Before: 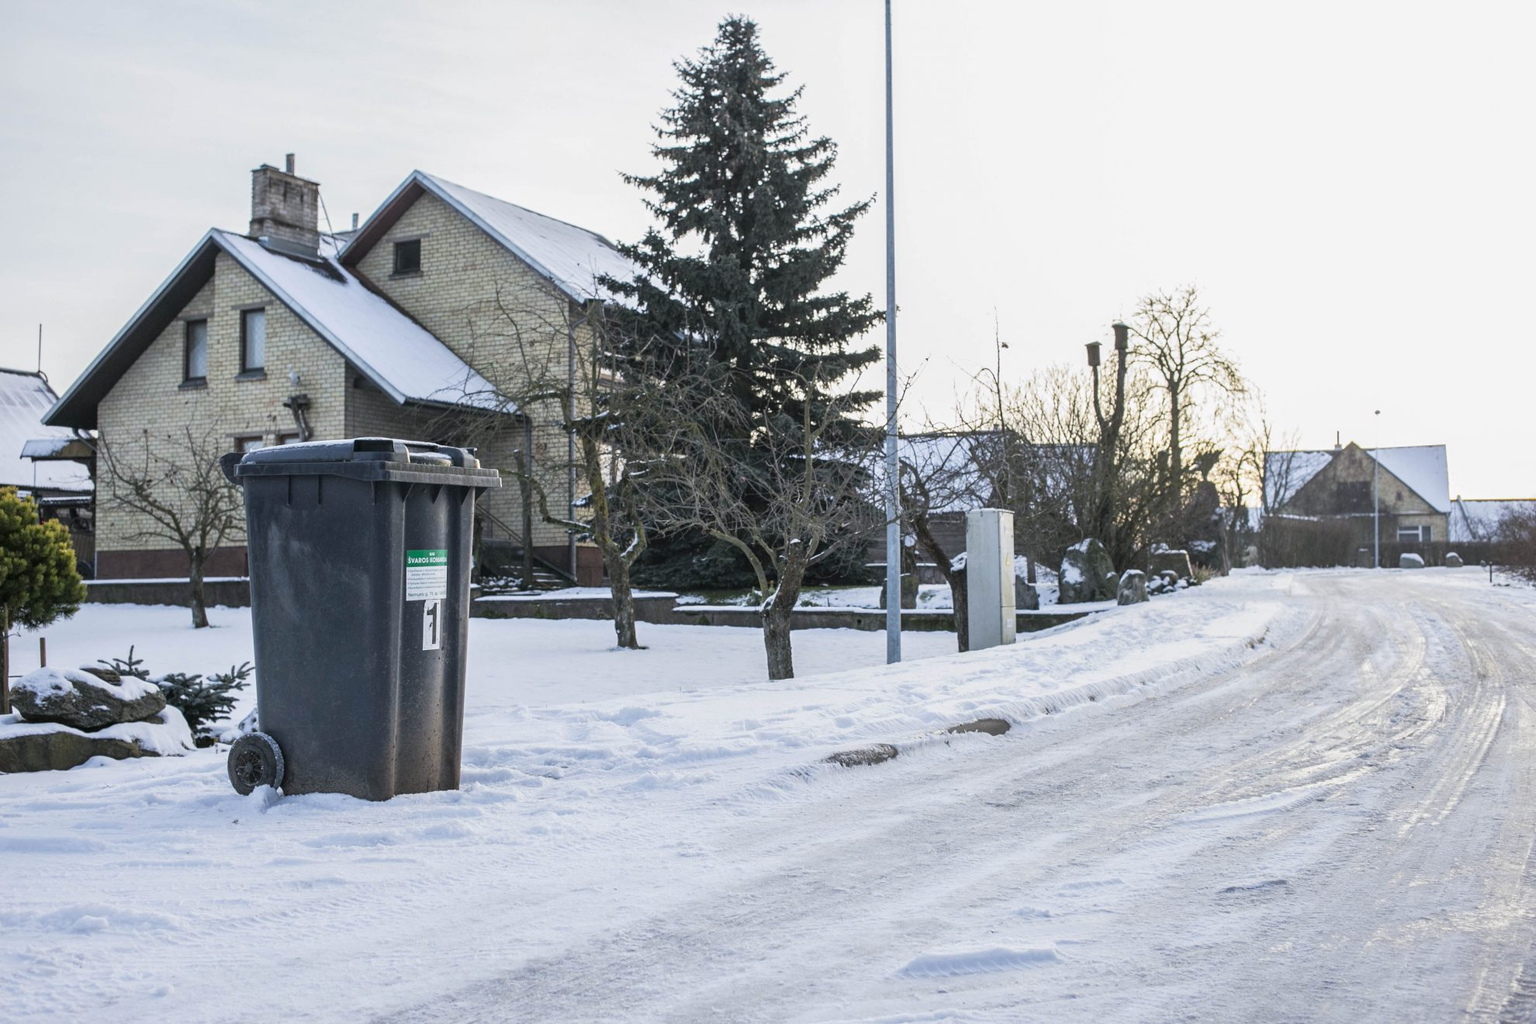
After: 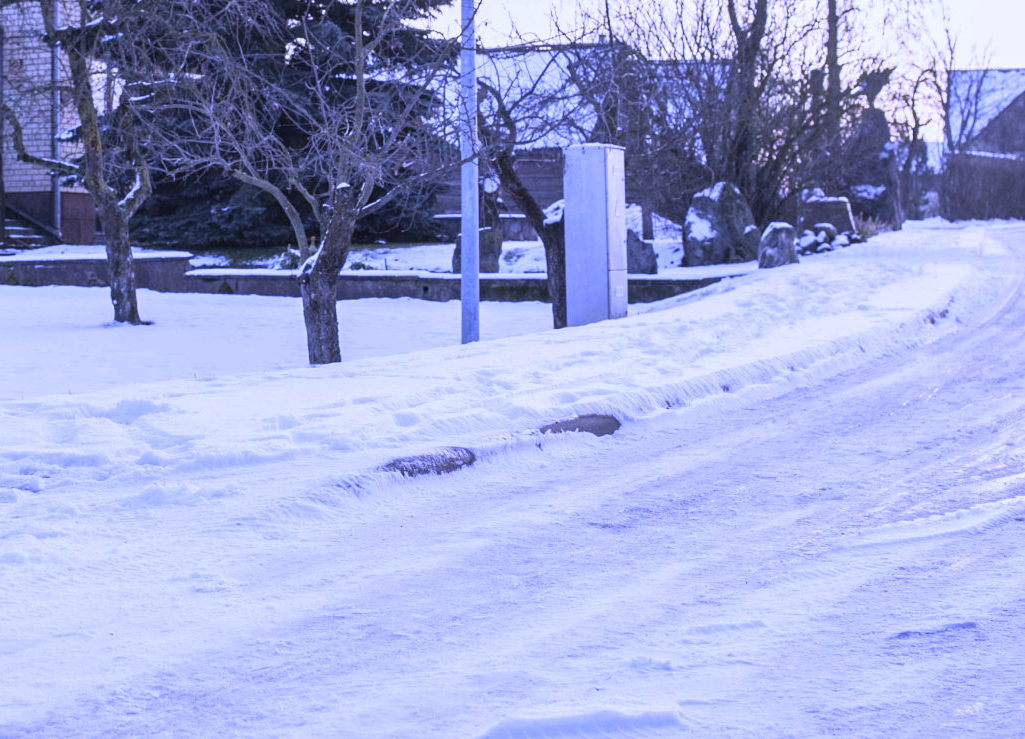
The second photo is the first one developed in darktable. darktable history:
crop: left 34.479%, top 38.822%, right 13.718%, bottom 5.172%
white balance: red 0.98, blue 1.61
